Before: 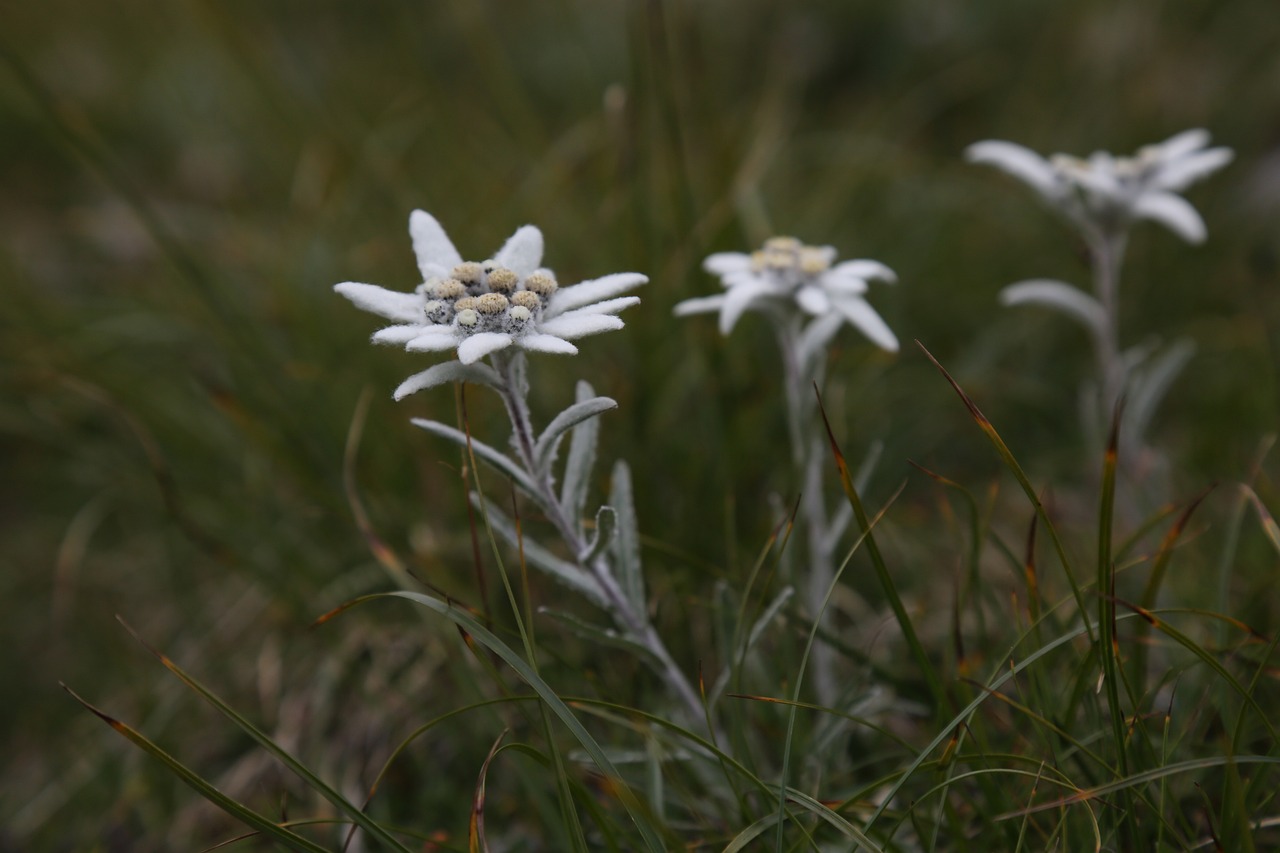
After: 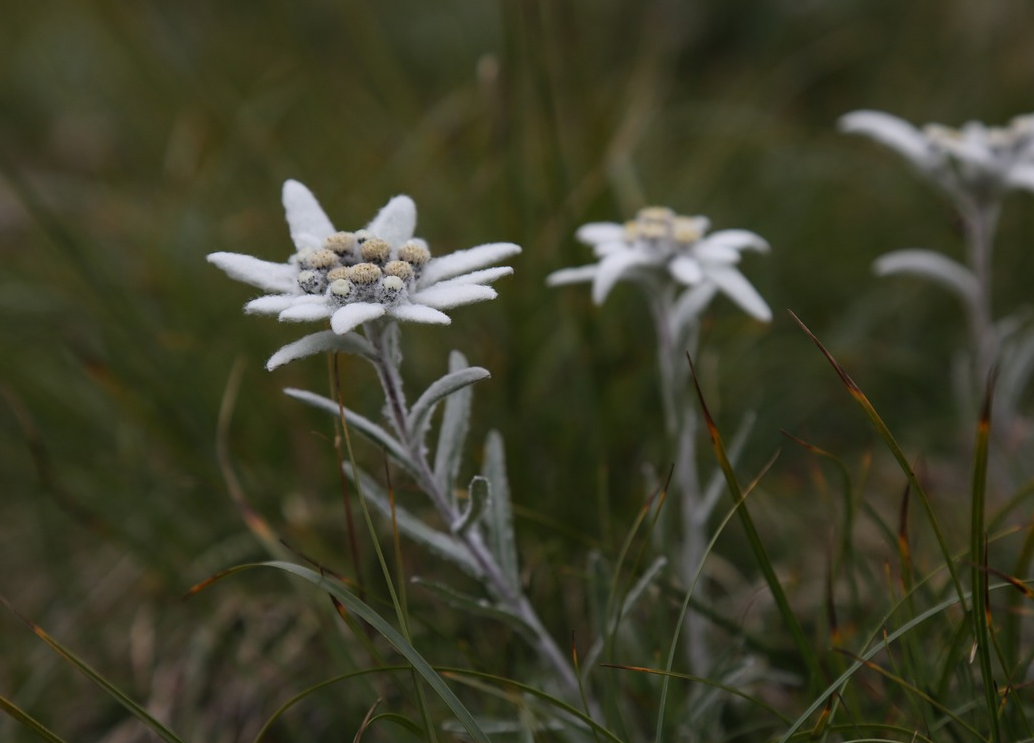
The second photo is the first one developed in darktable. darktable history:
crop: left 9.98%, top 3.62%, right 9.181%, bottom 9.176%
